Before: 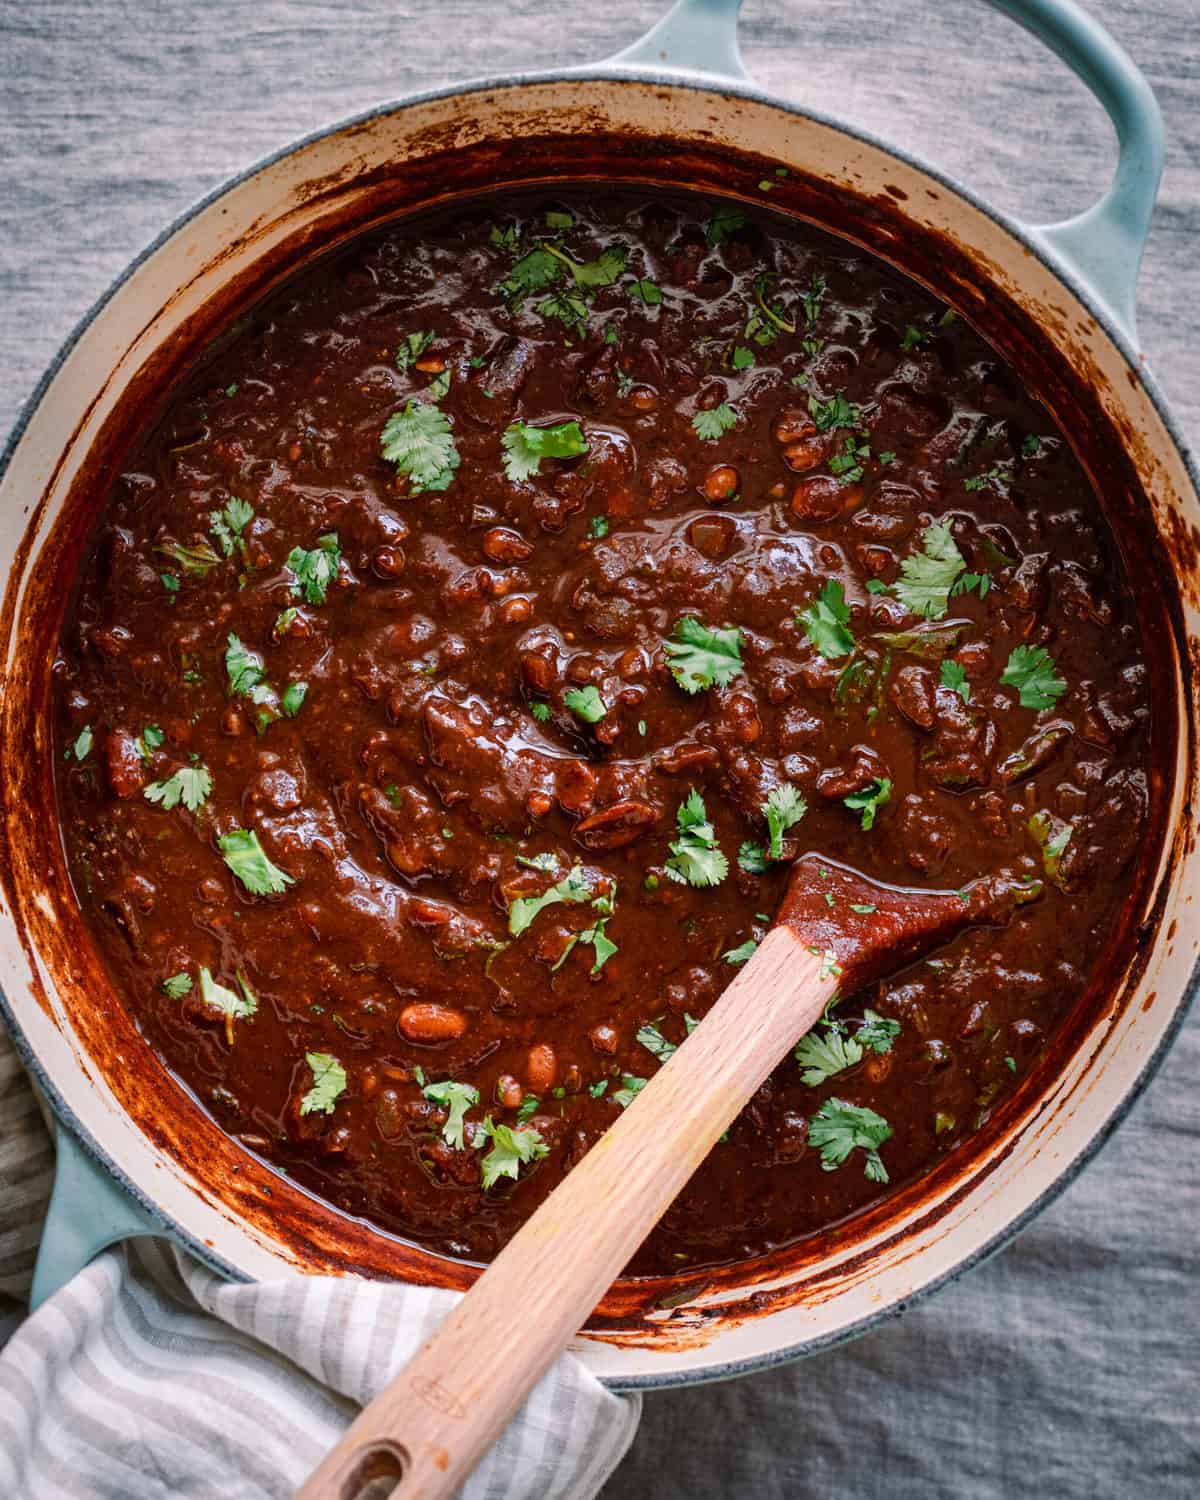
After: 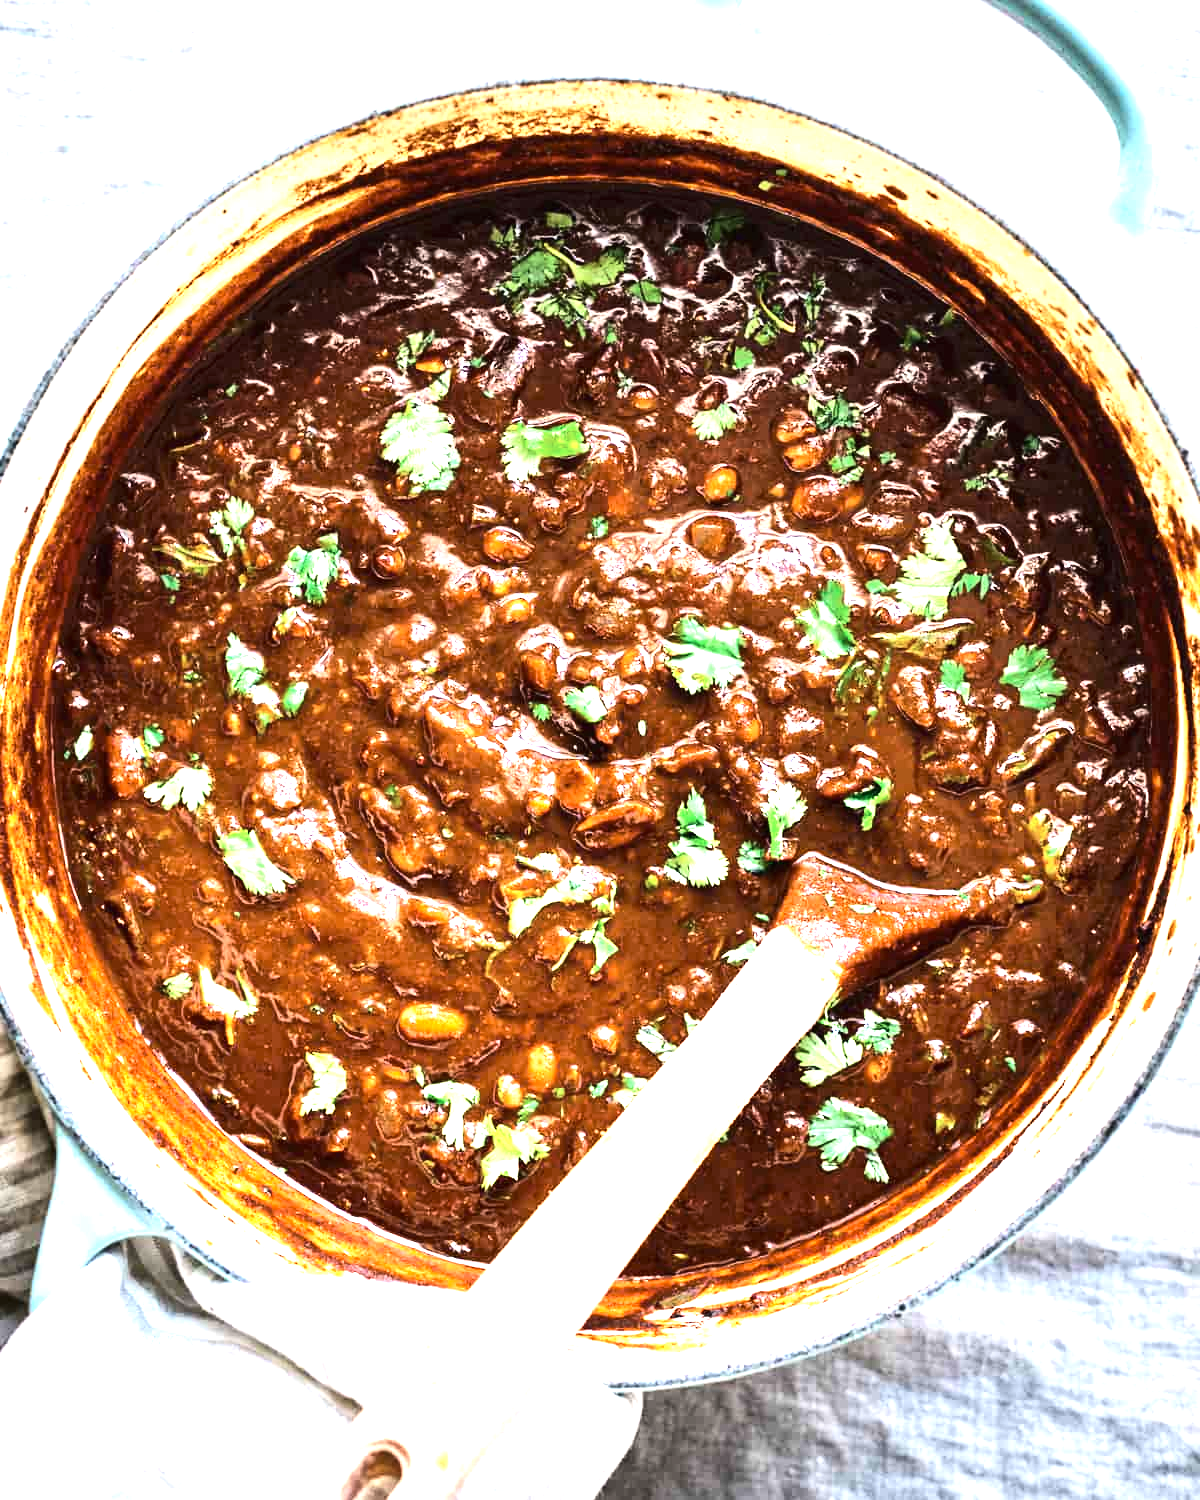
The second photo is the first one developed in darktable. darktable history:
exposure: black level correction 0, exposure 1.743 EV, compensate highlight preservation false
contrast brightness saturation: contrast 0.146, brightness 0.041
tone equalizer: -8 EV -0.722 EV, -7 EV -0.739 EV, -6 EV -0.616 EV, -5 EV -0.375 EV, -3 EV 0.365 EV, -2 EV 0.6 EV, -1 EV 0.697 EV, +0 EV 0.744 EV, edges refinement/feathering 500, mask exposure compensation -1.24 EV, preserve details no
color zones: curves: ch1 [(0.113, 0.438) (0.75, 0.5)]; ch2 [(0.12, 0.526) (0.75, 0.5)]
